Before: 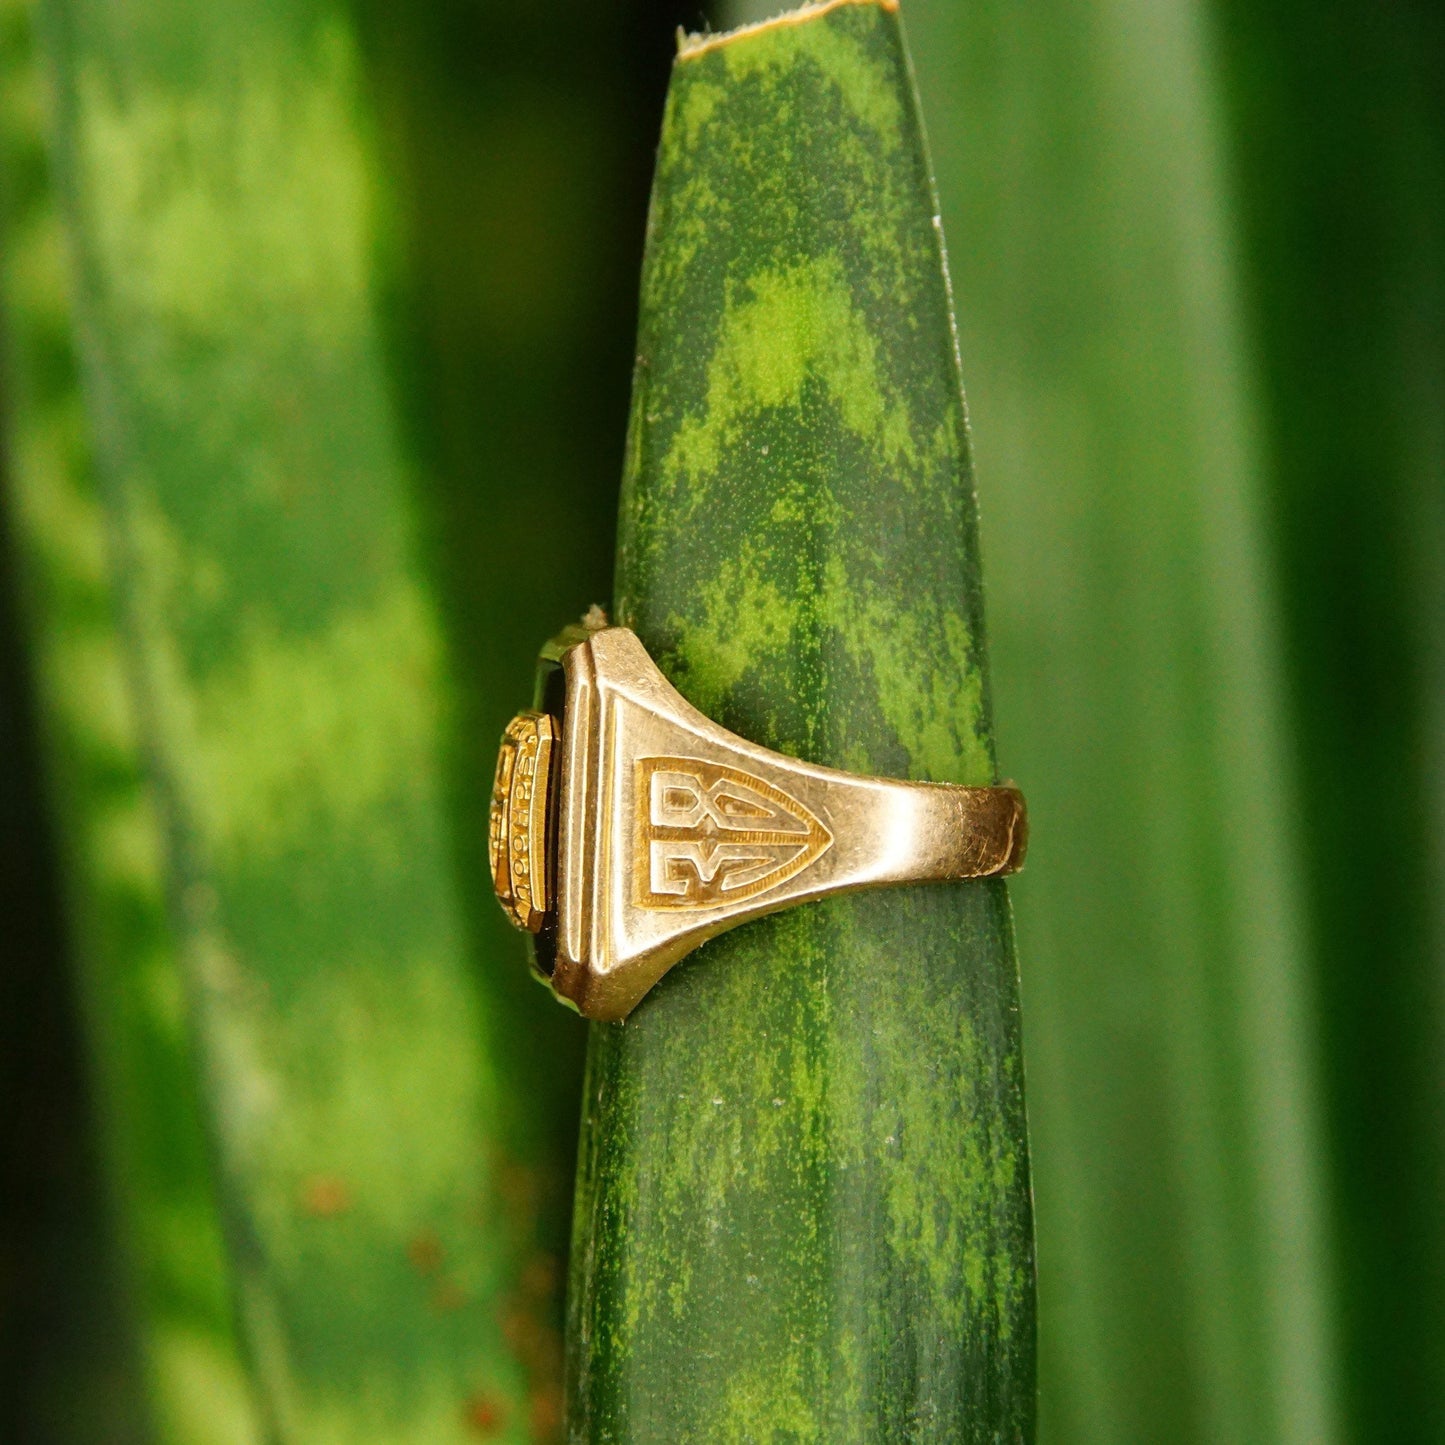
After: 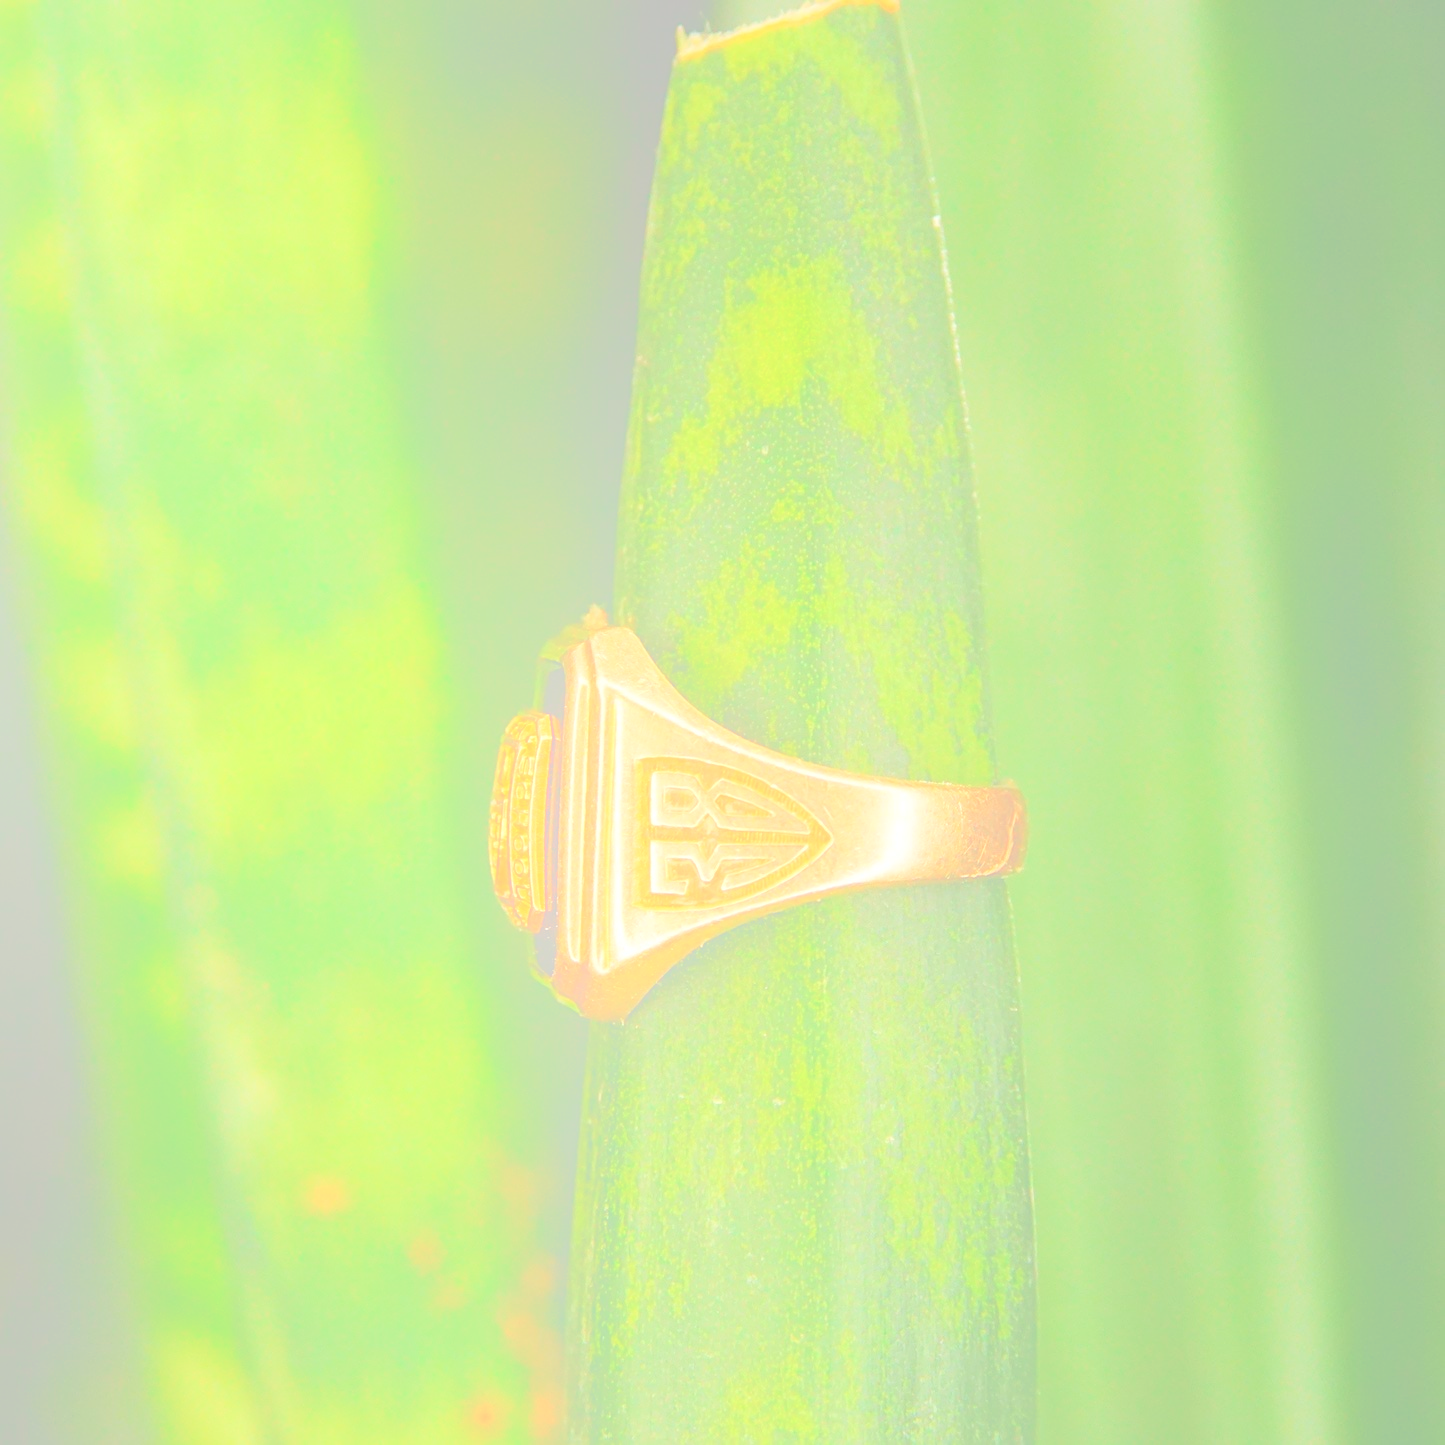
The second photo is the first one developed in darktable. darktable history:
bloom: size 85%, threshold 5%, strength 85%
sharpen: on, module defaults
